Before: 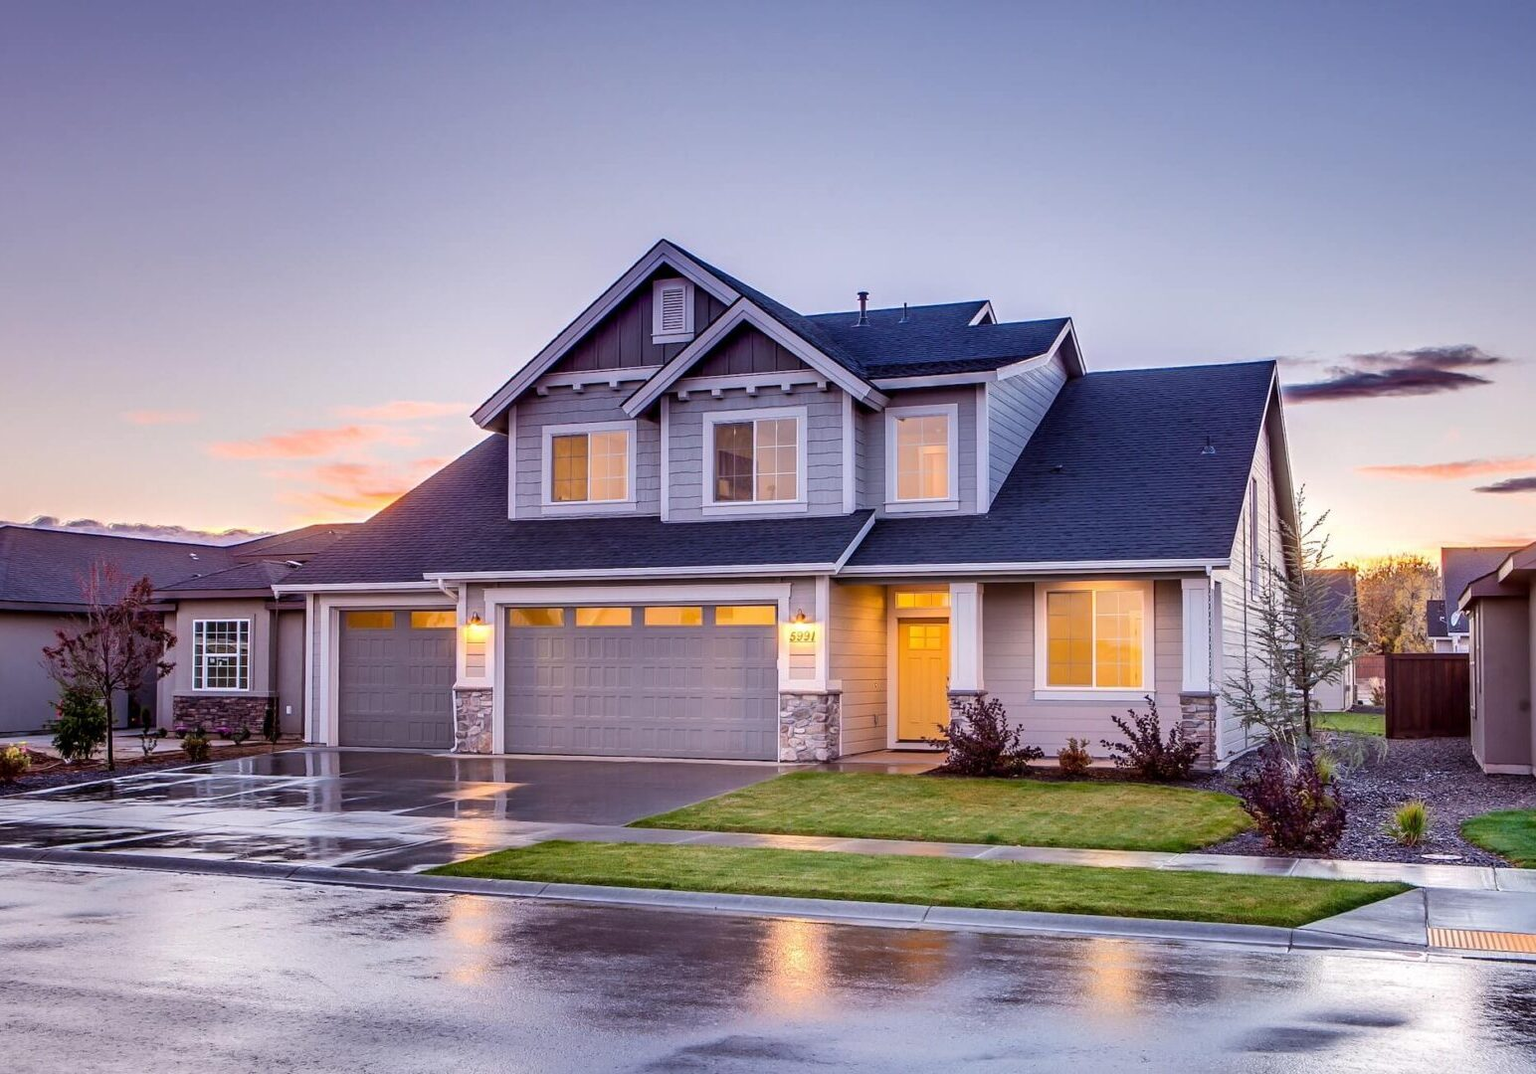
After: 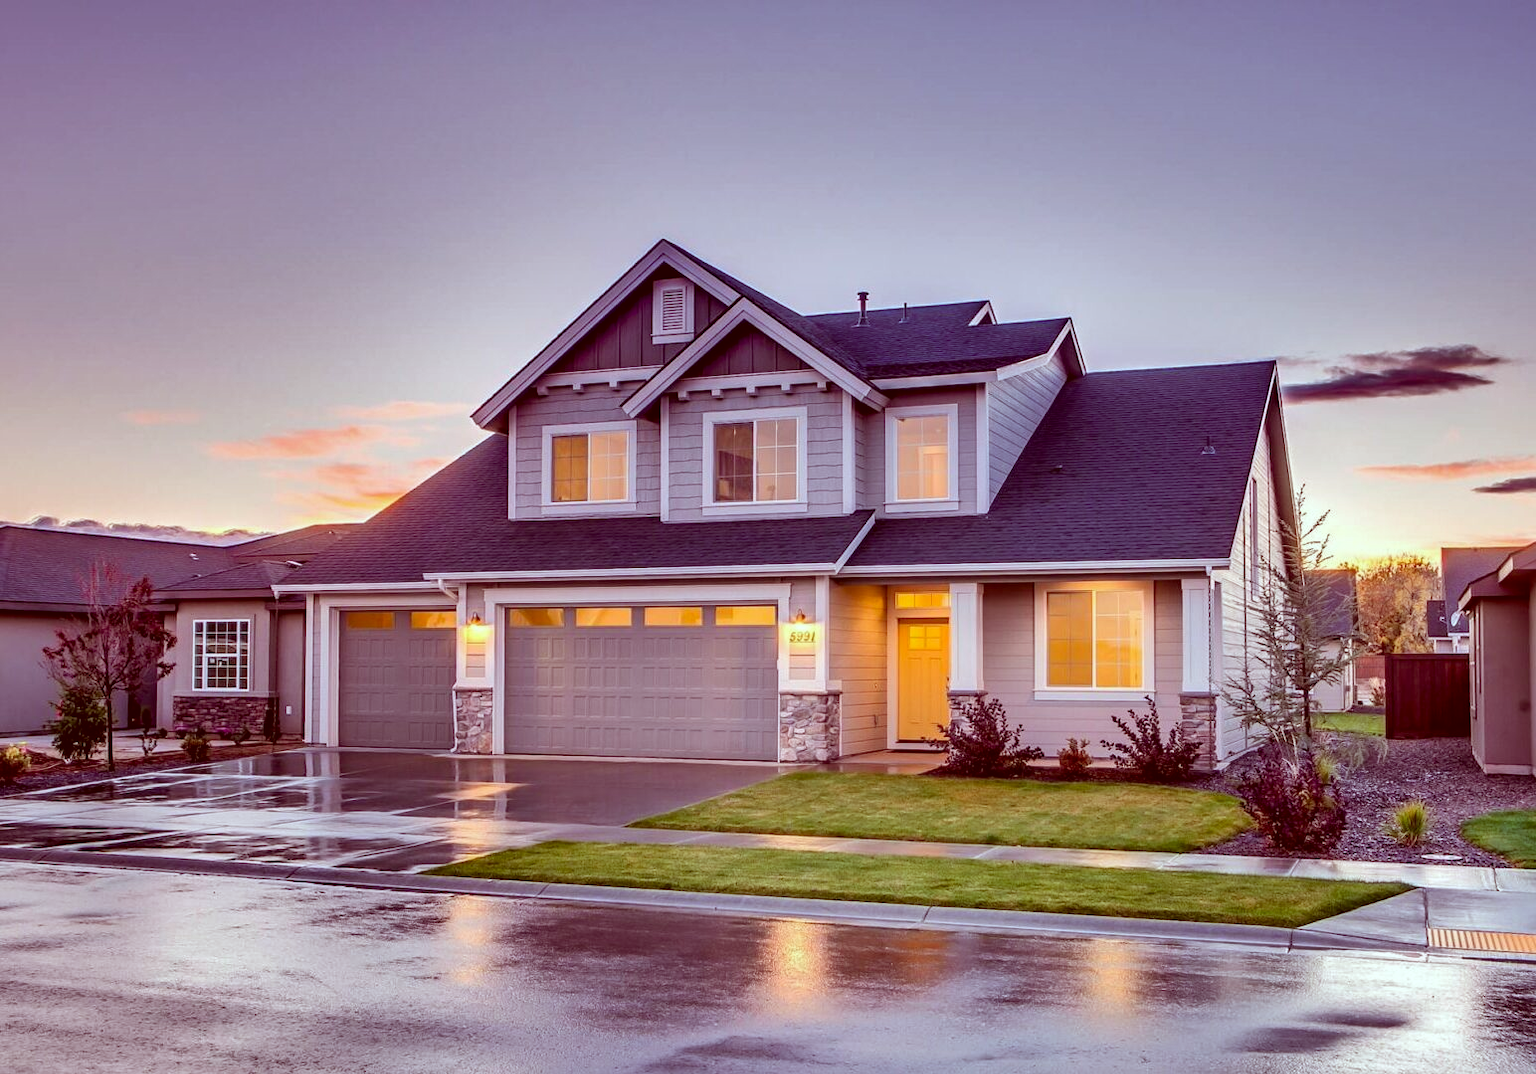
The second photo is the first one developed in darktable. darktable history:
shadows and highlights: shadows 75, highlights -60.85, soften with gaussian
color correction: highlights a* -7.23, highlights b* -0.161, shadows a* 20.08, shadows b* 11.73
